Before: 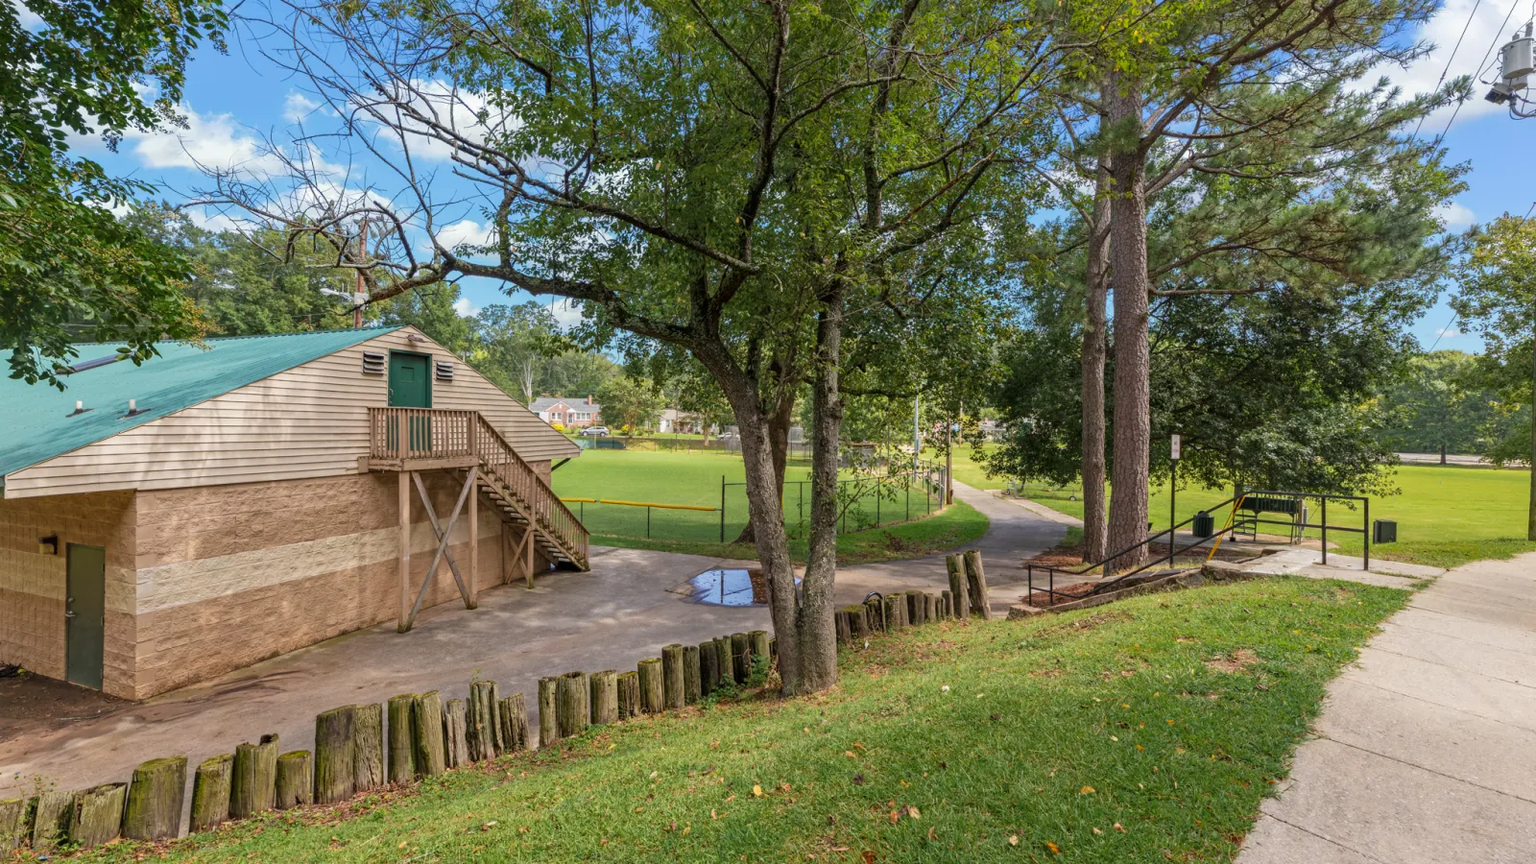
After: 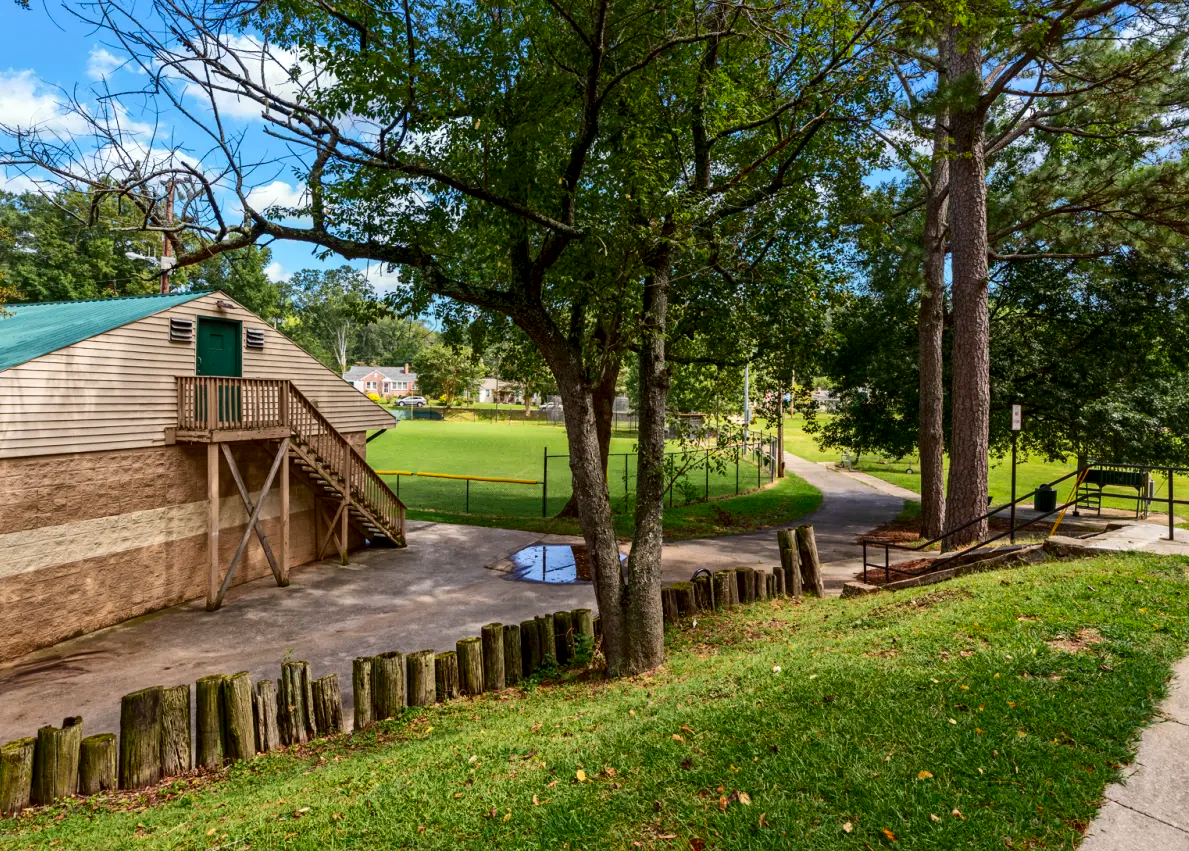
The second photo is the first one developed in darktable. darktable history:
contrast brightness saturation: contrast 0.206, brightness -0.113, saturation 0.209
crop and rotate: left 13.092%, top 5.428%, right 12.591%
local contrast: mode bilateral grid, contrast 19, coarseness 50, detail 128%, midtone range 0.2
